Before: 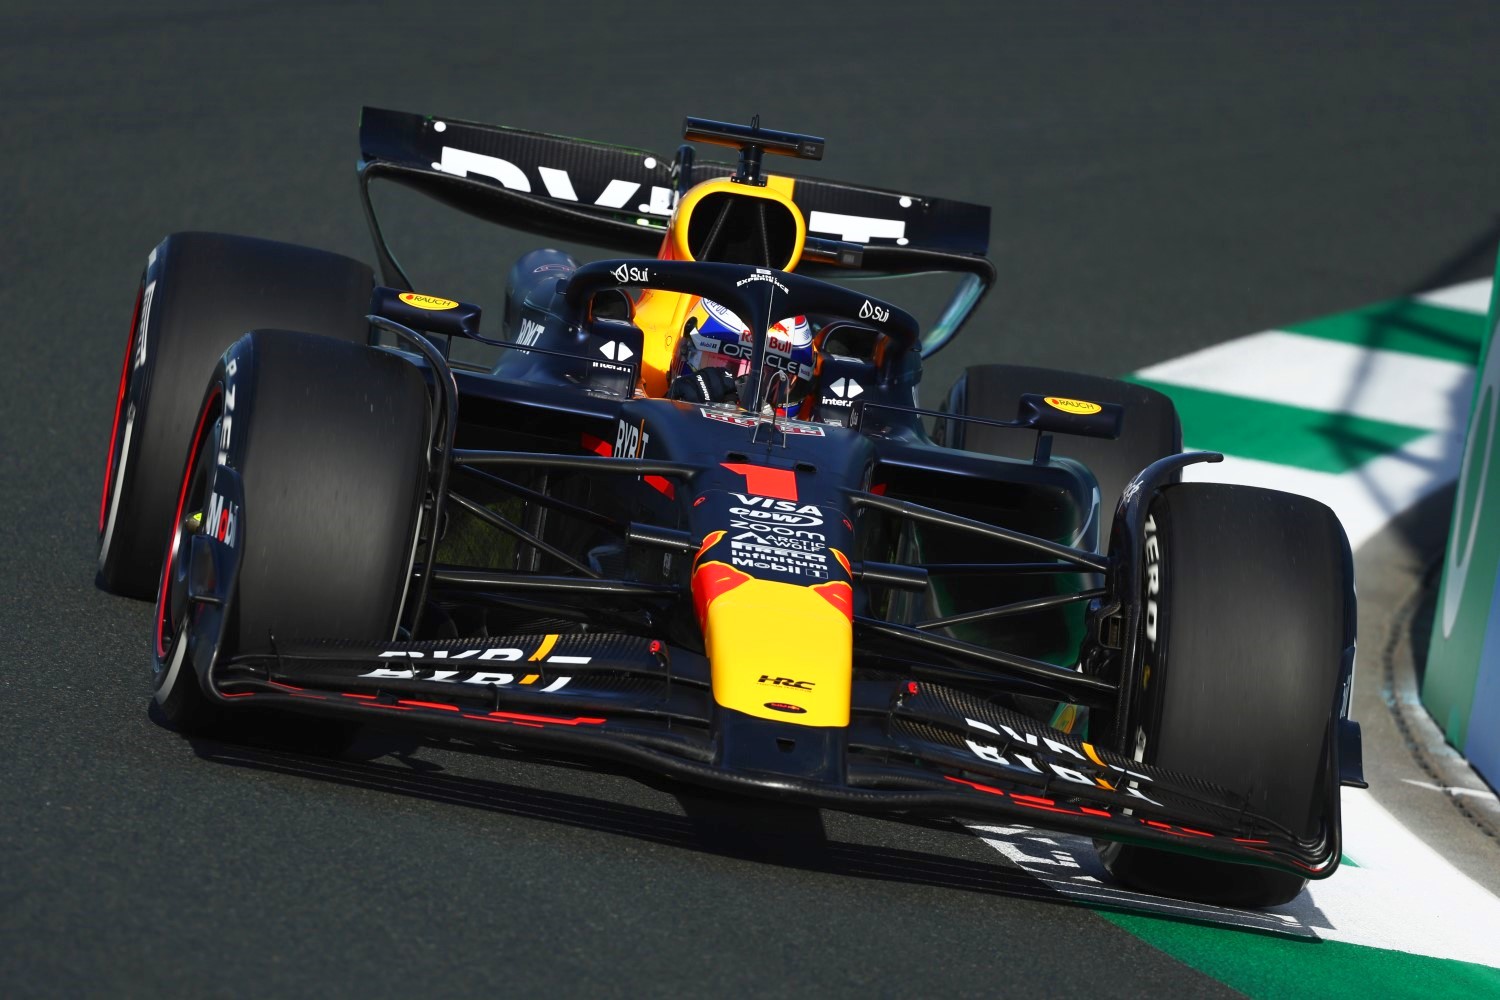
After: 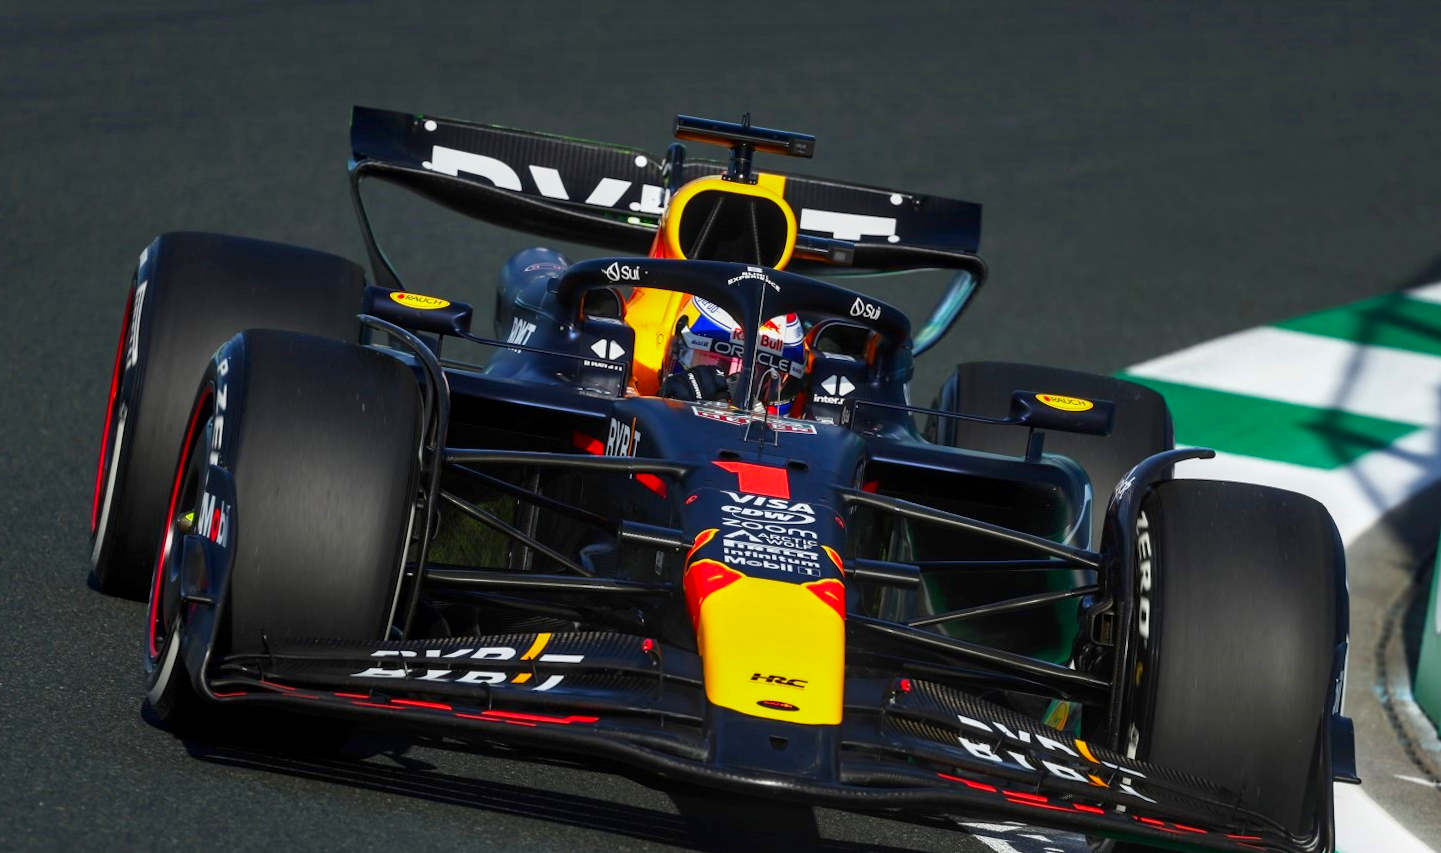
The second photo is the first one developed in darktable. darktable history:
crop and rotate: angle 0.2°, left 0.275%, right 3.127%, bottom 14.18%
contrast brightness saturation: contrast 0.08, saturation 0.2
local contrast: on, module defaults
